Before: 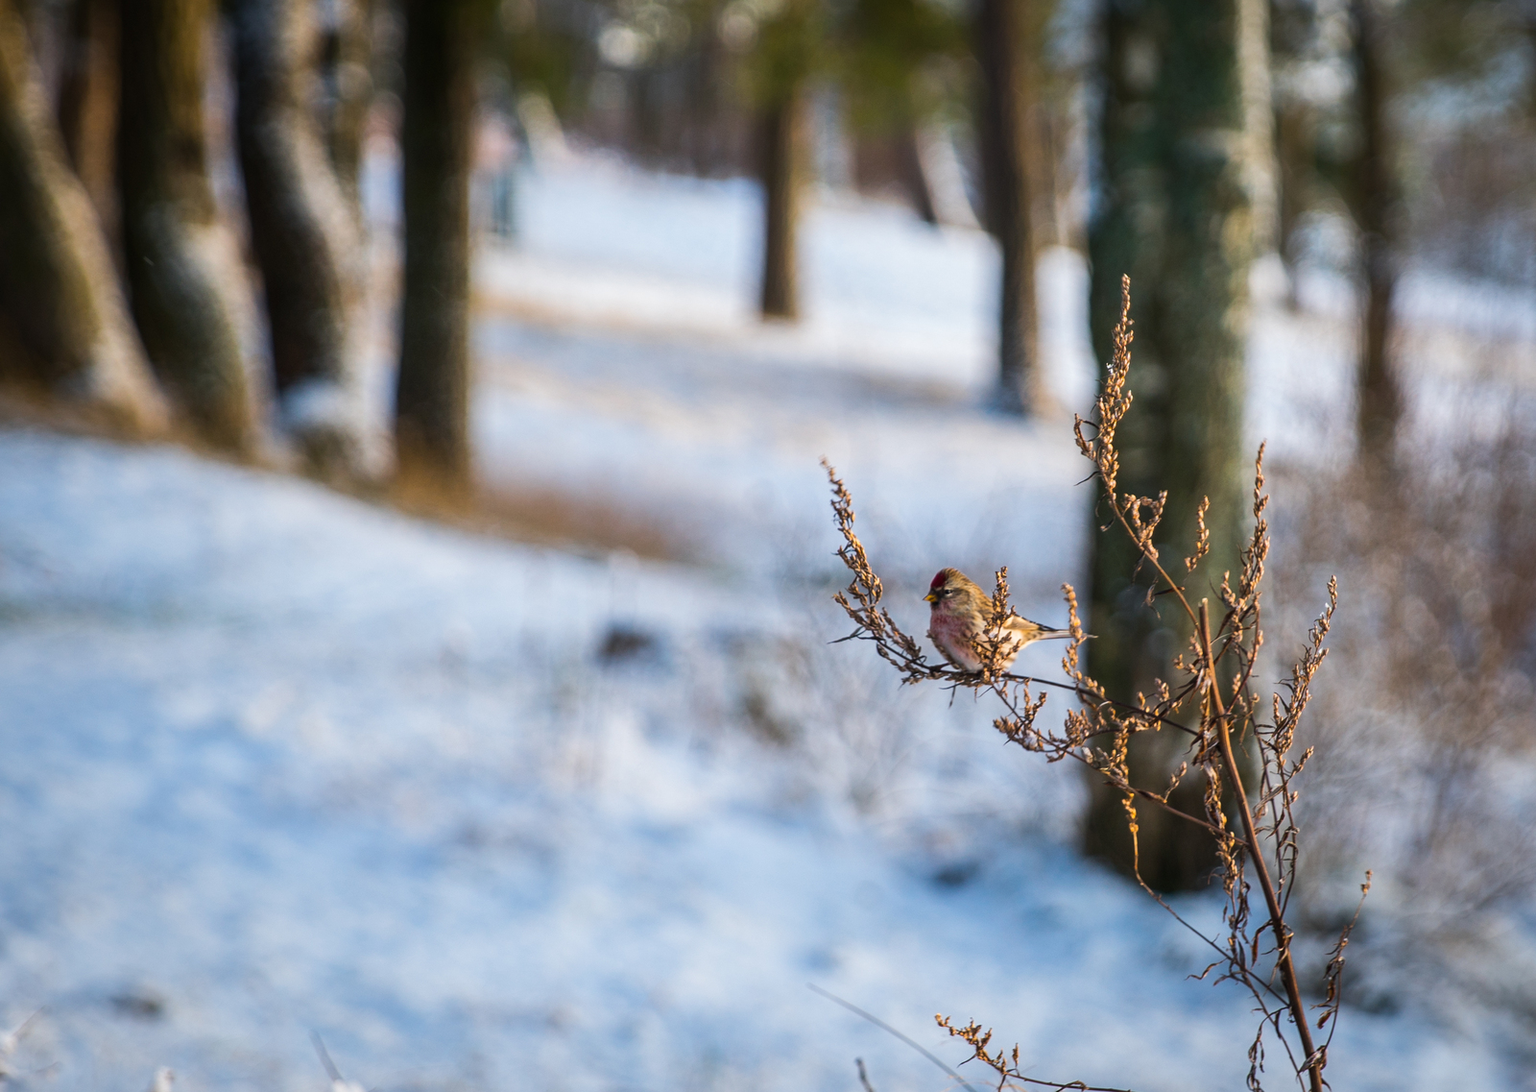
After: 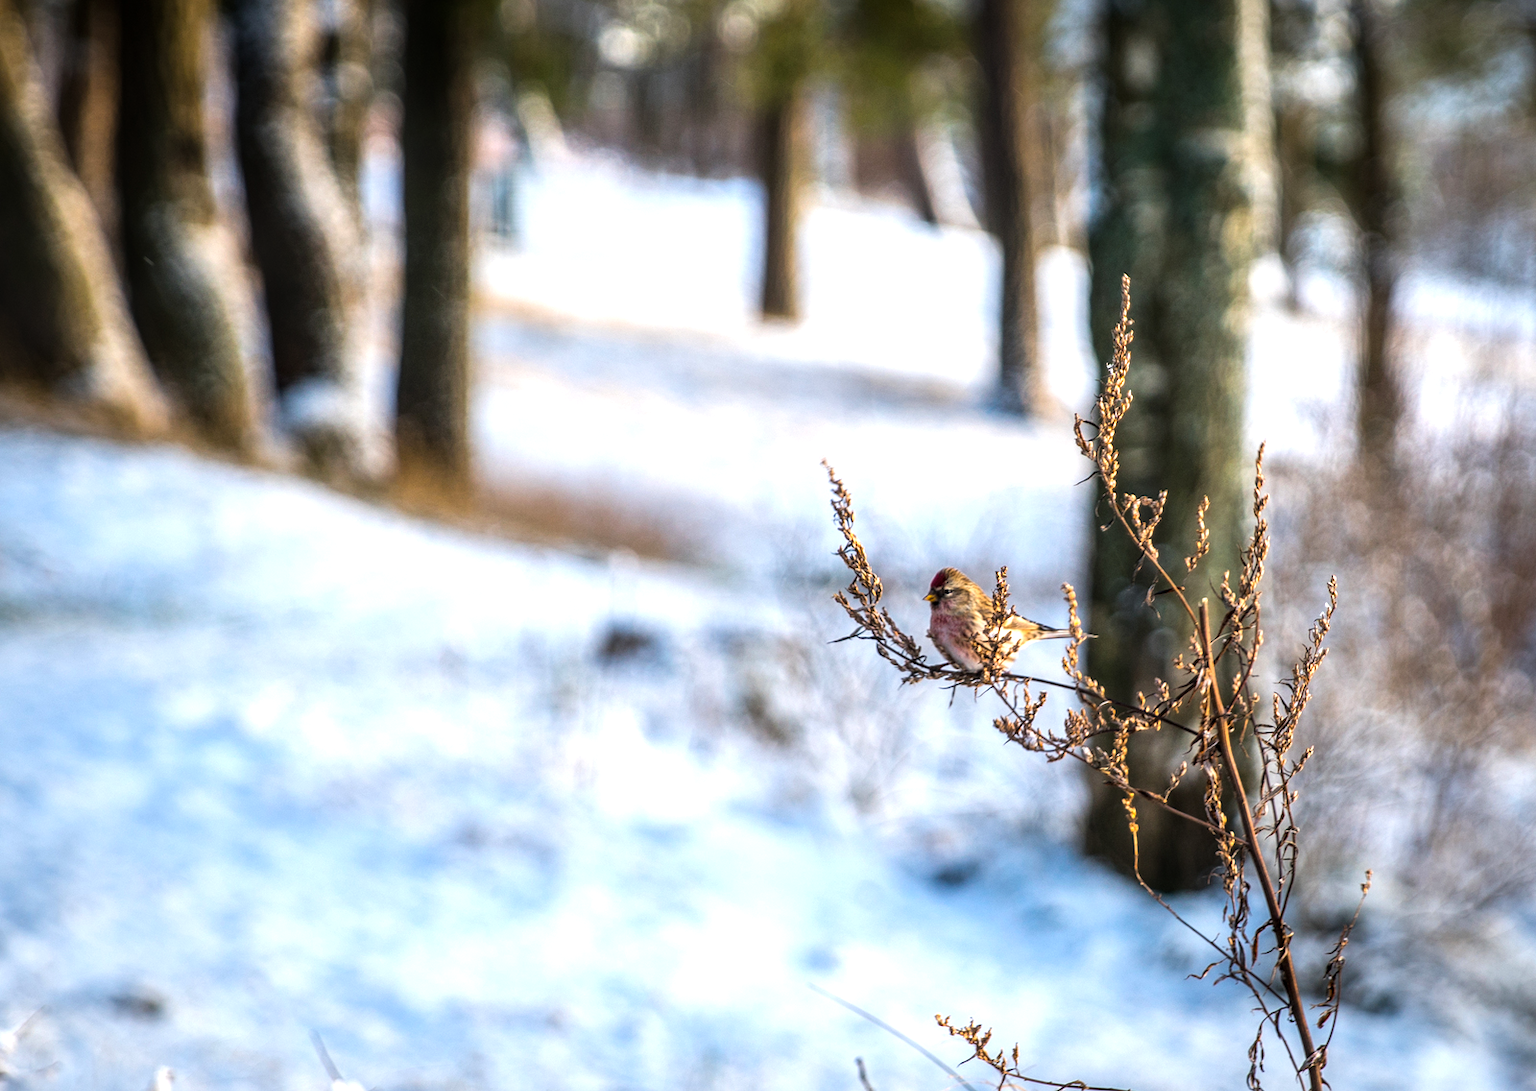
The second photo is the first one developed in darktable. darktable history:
local contrast: on, module defaults
tone equalizer: -8 EV -0.736 EV, -7 EV -0.709 EV, -6 EV -0.577 EV, -5 EV -0.37 EV, -3 EV 0.393 EV, -2 EV 0.6 EV, -1 EV 0.681 EV, +0 EV 0.777 EV
